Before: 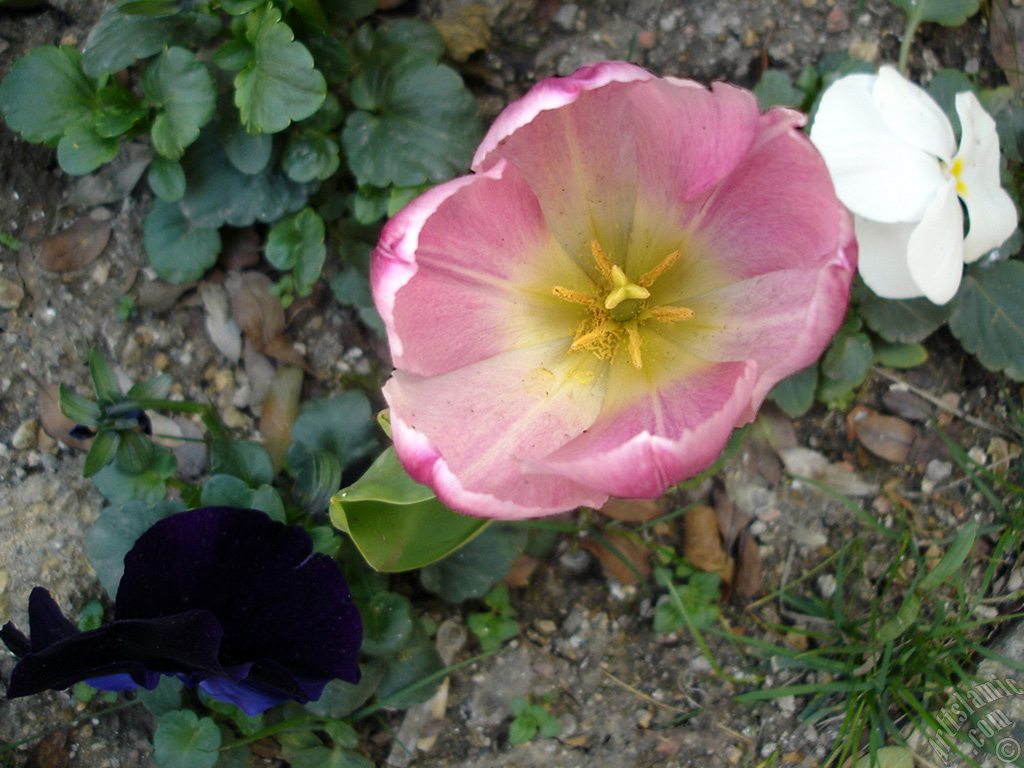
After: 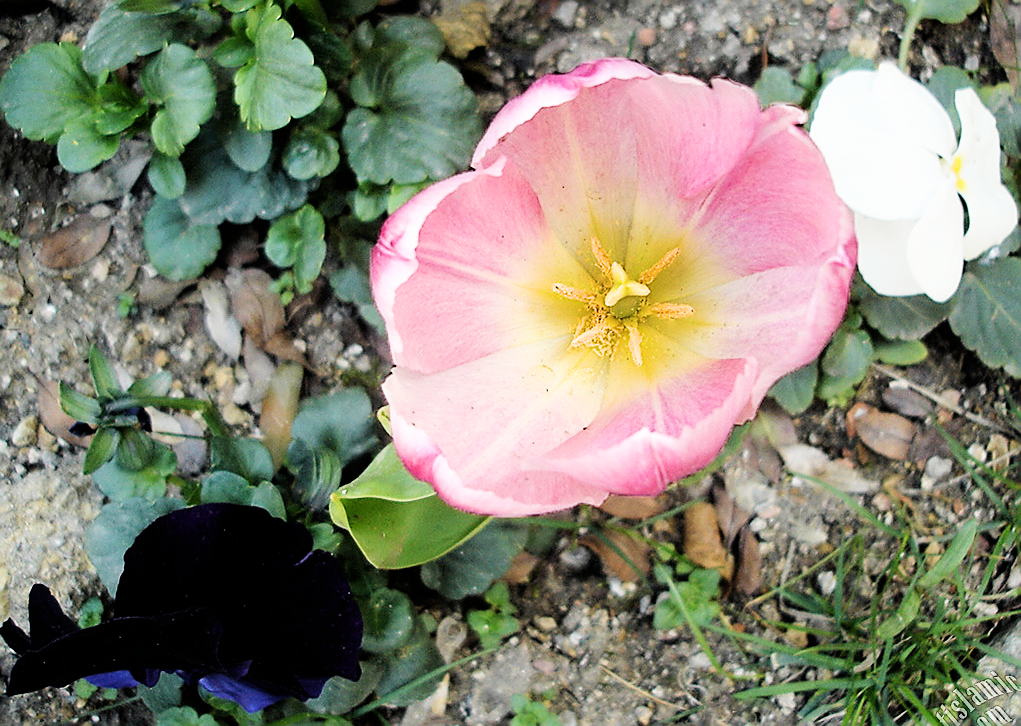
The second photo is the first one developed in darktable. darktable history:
crop: top 0.4%, right 0.26%, bottom 5.052%
sharpen: radius 1.387, amount 1.232, threshold 0.751
exposure: black level correction 0, exposure 1.2 EV, compensate highlight preservation false
filmic rgb: black relative exposure -5.06 EV, white relative exposure 3.99 EV, hardness 2.9, contrast 1.297, highlights saturation mix -28.96%
